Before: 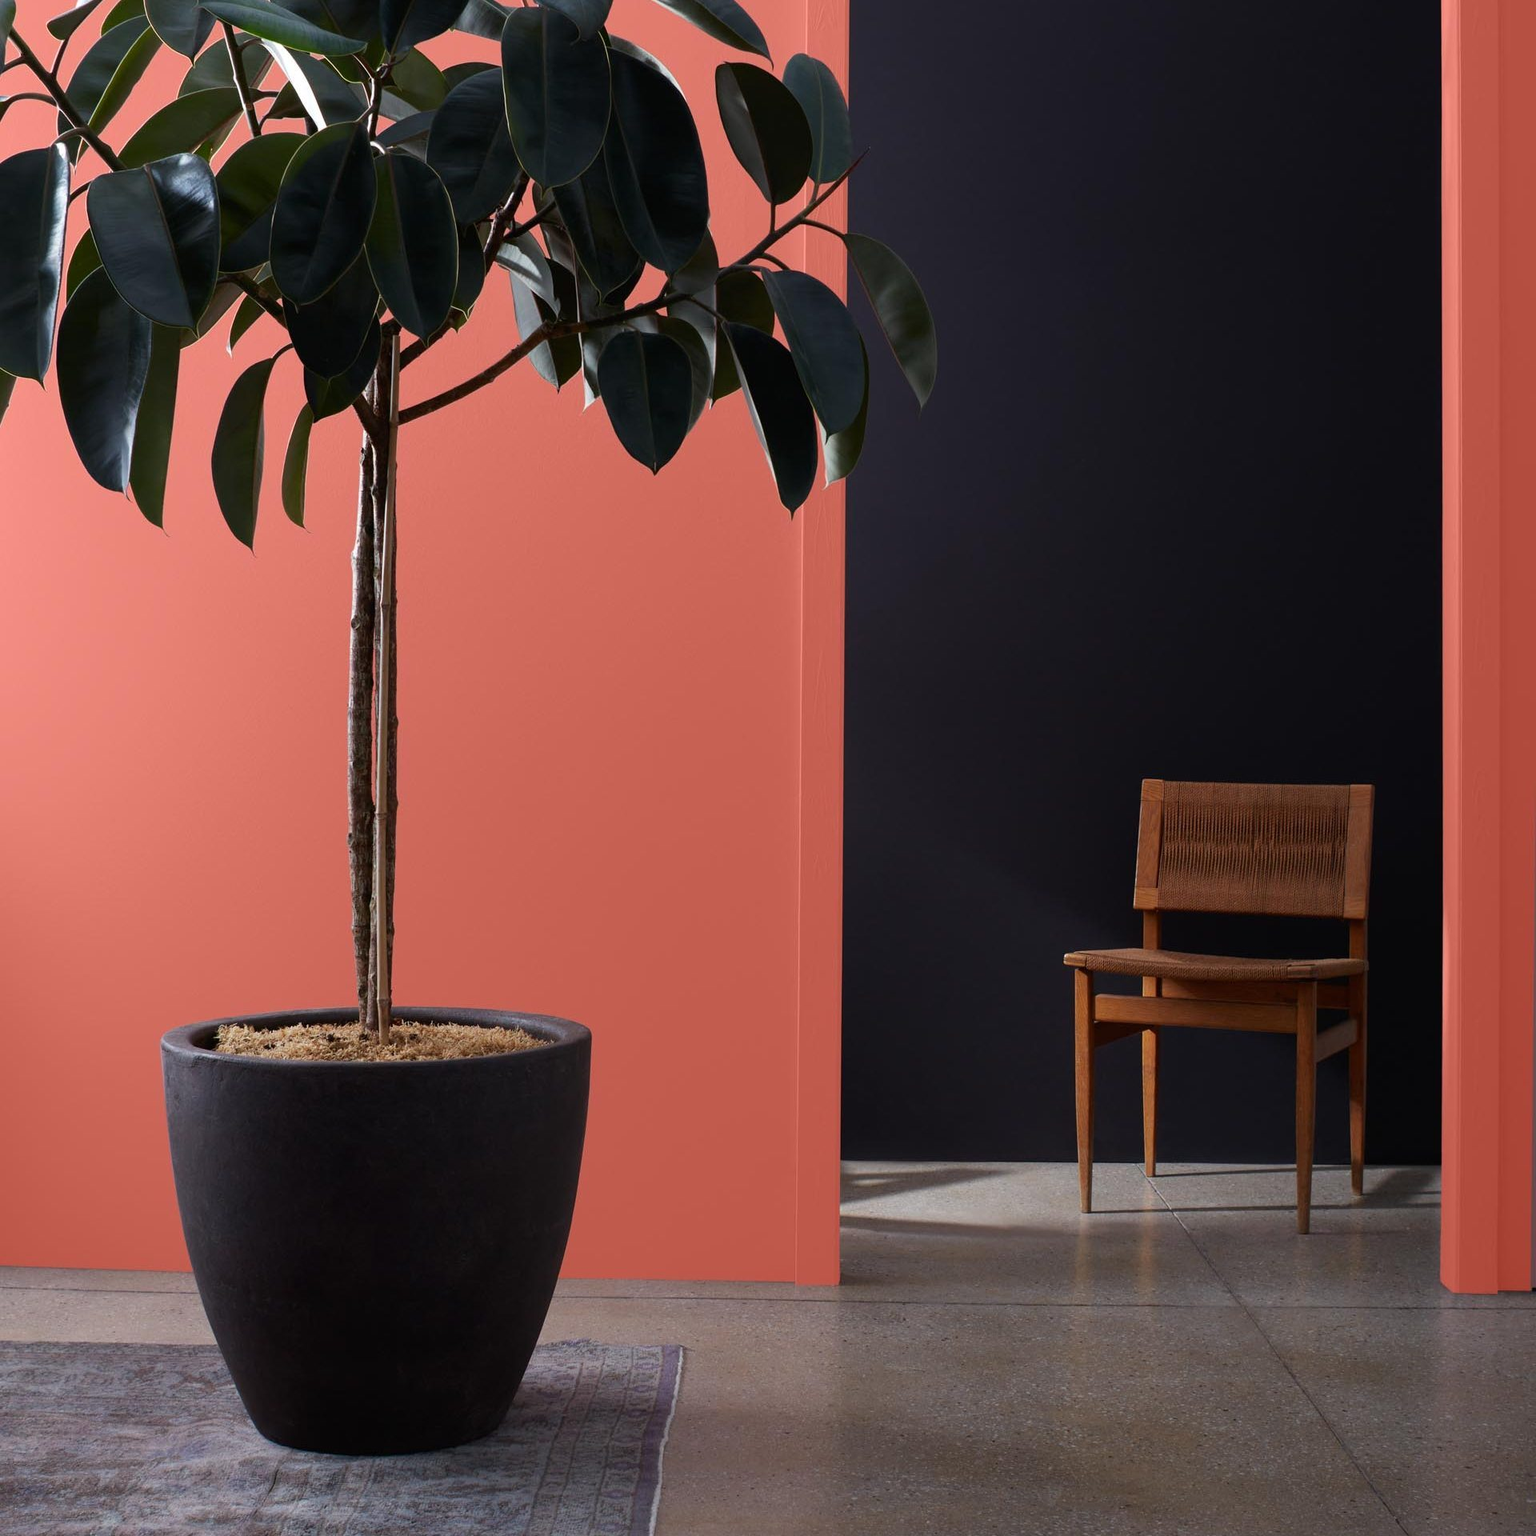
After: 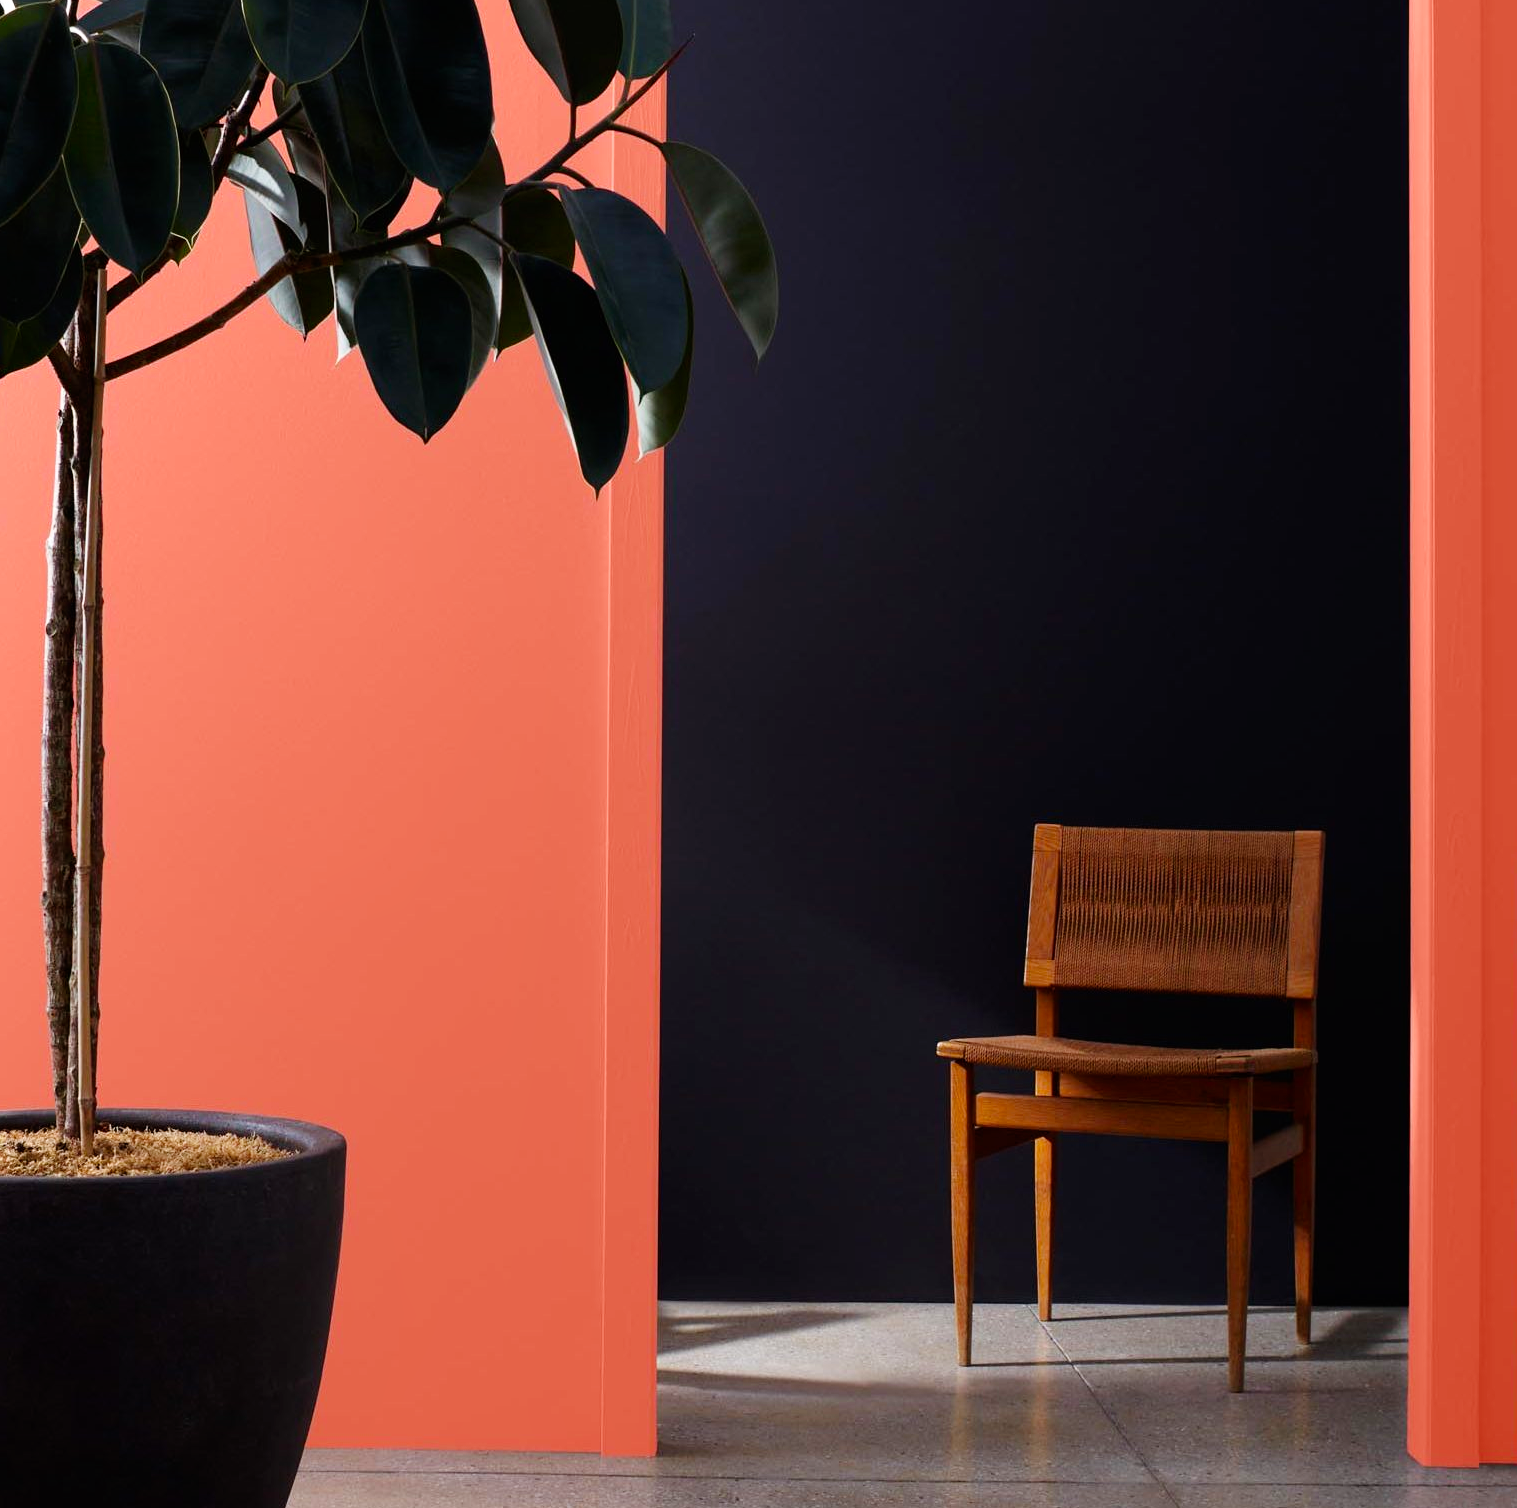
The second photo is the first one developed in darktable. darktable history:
crop and rotate: left 20.486%, top 7.854%, right 0.47%, bottom 13.593%
tone curve: curves: ch0 [(0, 0) (0.004, 0.001) (0.133, 0.112) (0.325, 0.362) (0.832, 0.893) (1, 1)], preserve colors none
shadows and highlights: shadows -1.31, highlights 39.61
color balance rgb: linear chroma grading › global chroma 14.943%, perceptual saturation grading › global saturation 0.806%
